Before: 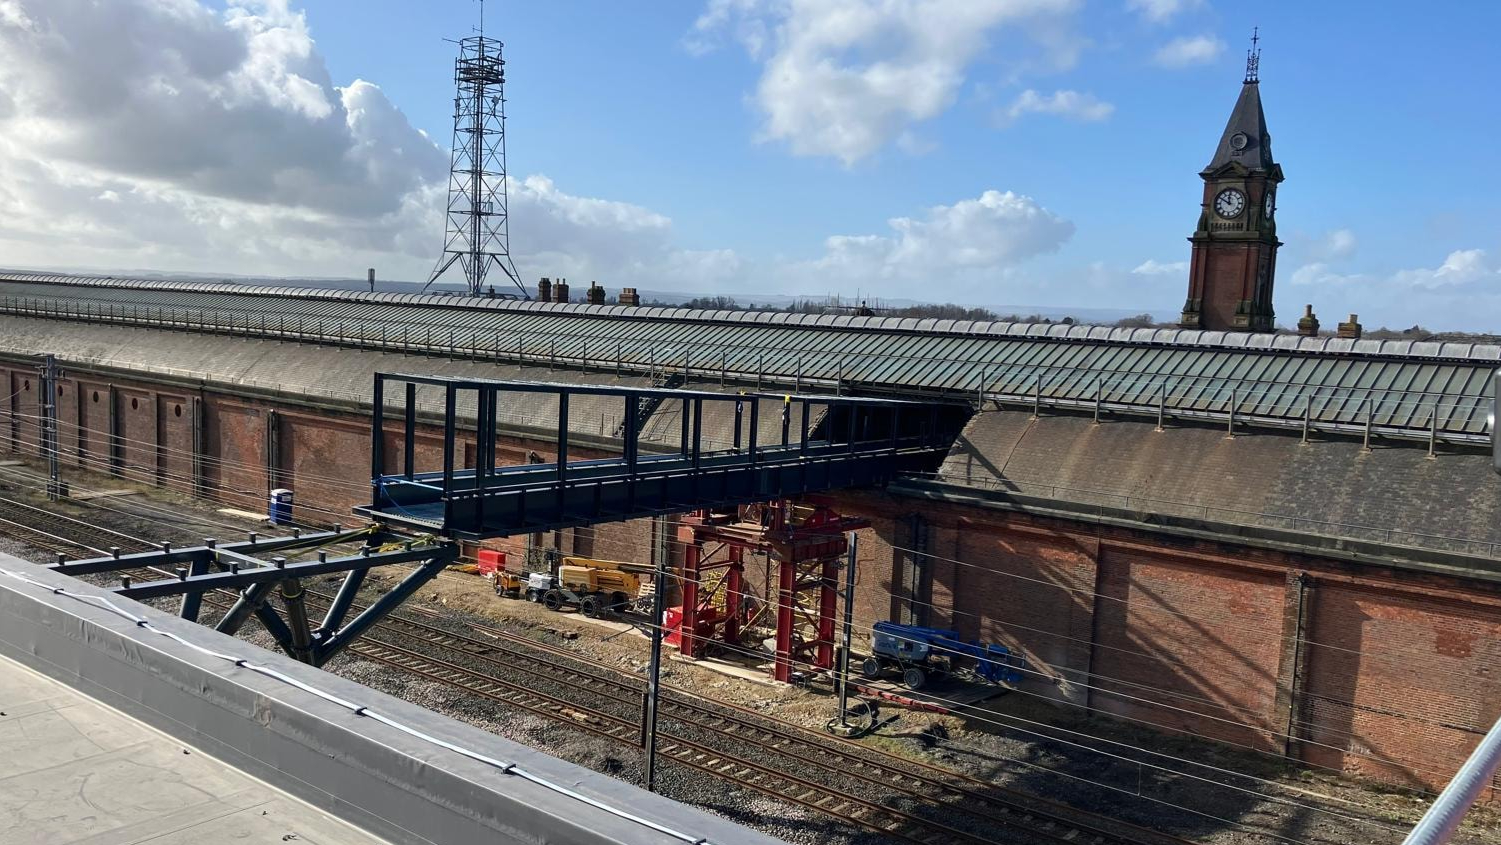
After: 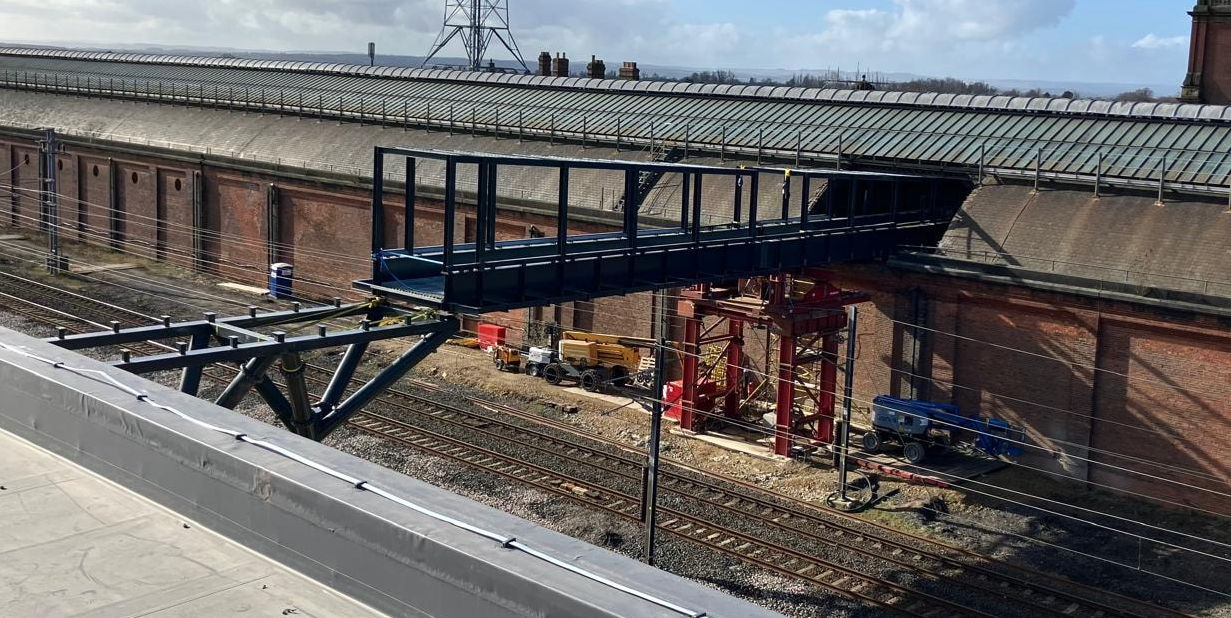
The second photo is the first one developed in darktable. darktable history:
crop: top 26.795%, right 17.983%
tone equalizer: edges refinement/feathering 500, mask exposure compensation -1.57 EV, preserve details no
shadows and highlights: shadows -0.46, highlights 38.29
